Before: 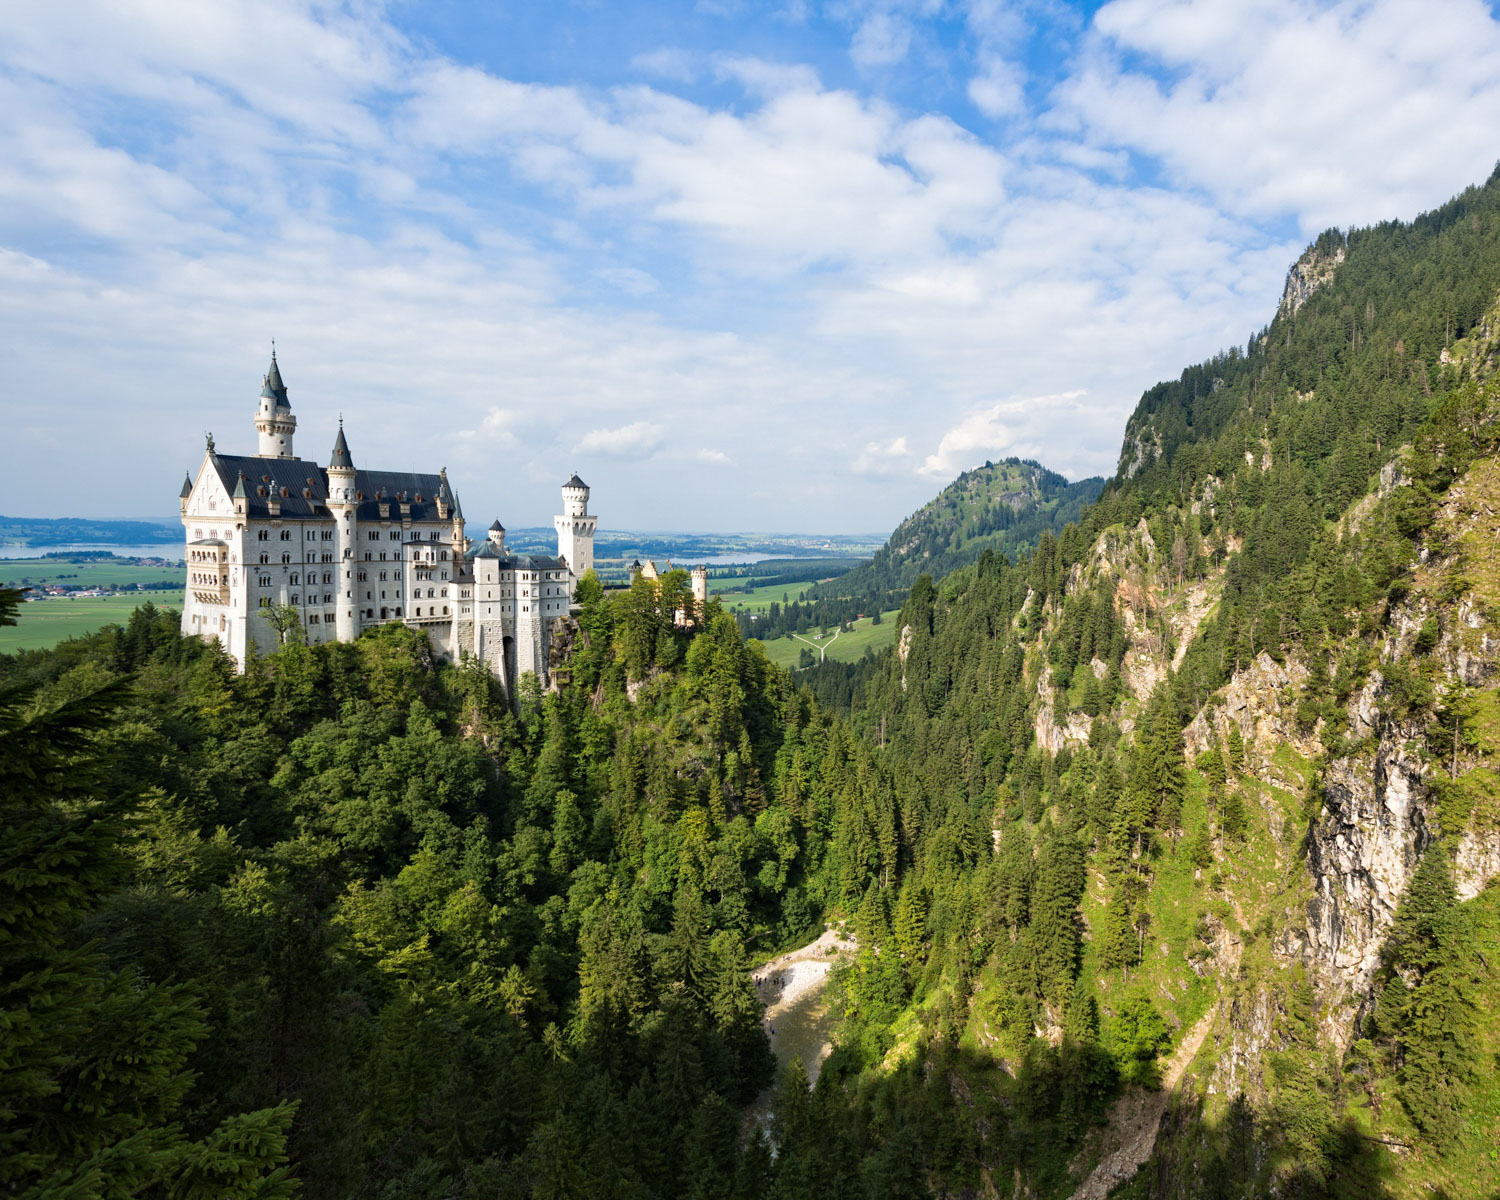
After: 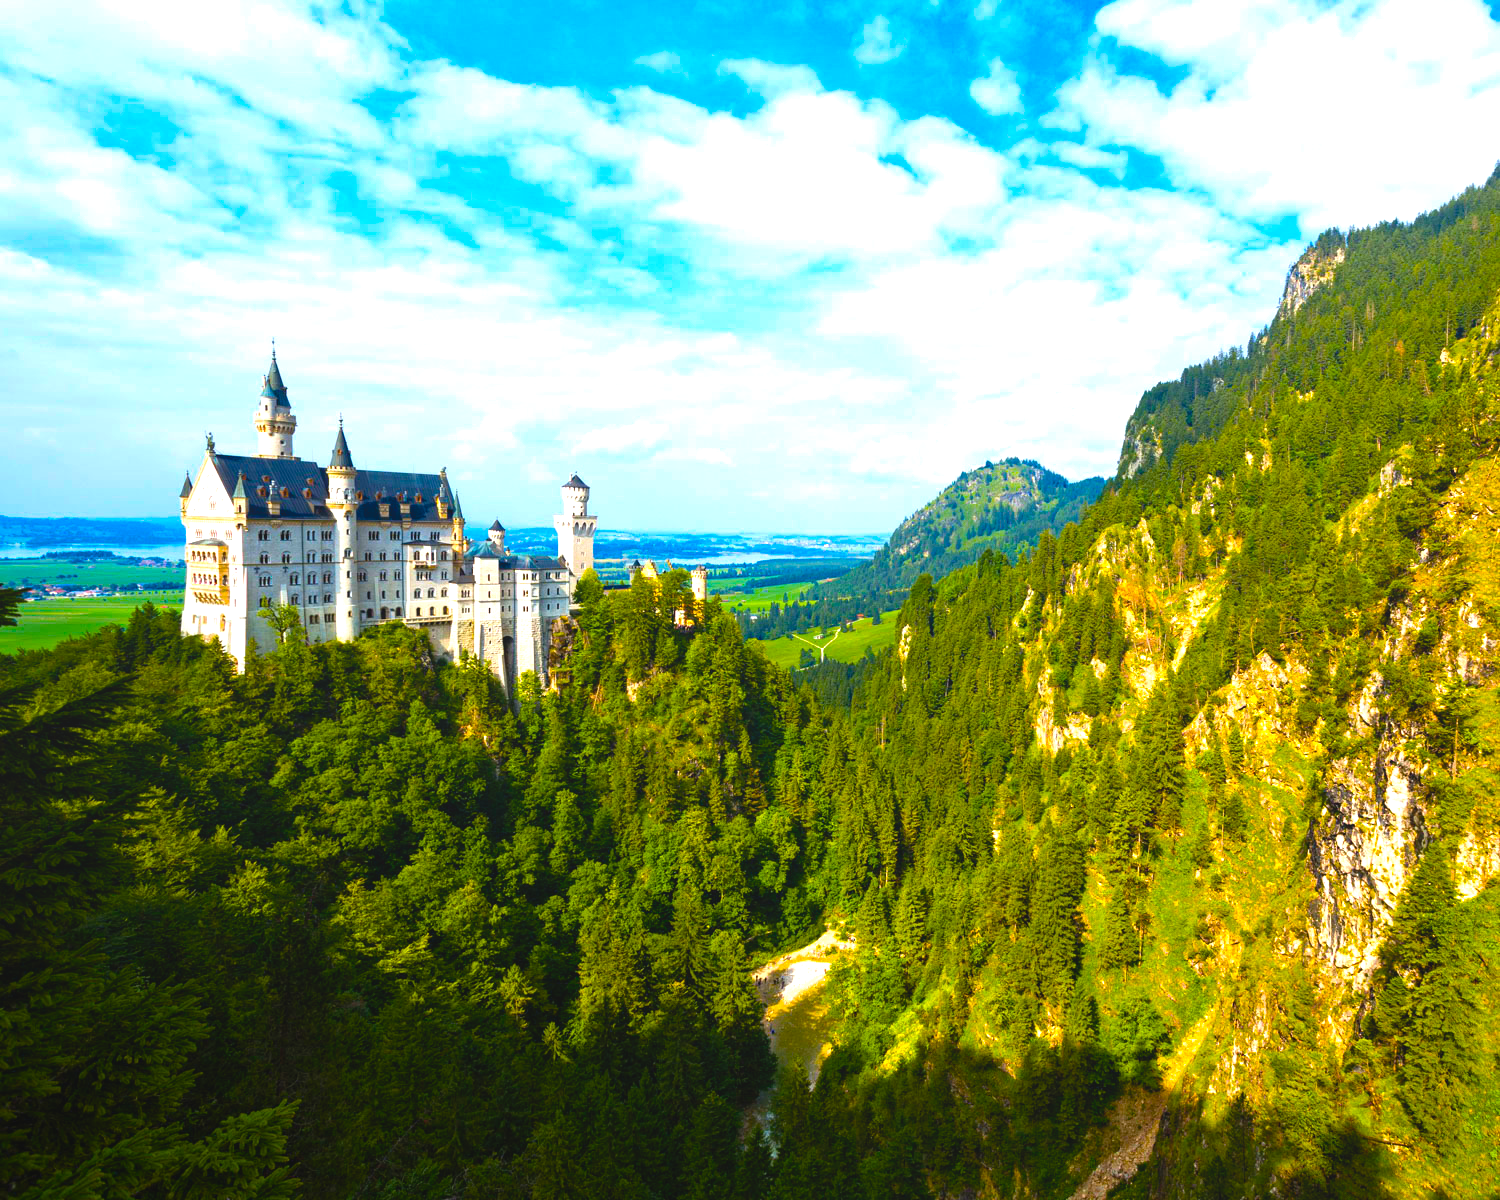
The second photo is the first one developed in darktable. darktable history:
color balance rgb: linear chroma grading › global chroma 20%, perceptual saturation grading › global saturation 65%, perceptual saturation grading › highlights 50%, perceptual saturation grading › shadows 30%, perceptual brilliance grading › global brilliance 12%, perceptual brilliance grading › highlights 15%, global vibrance 20%
local contrast: highlights 68%, shadows 68%, detail 82%, midtone range 0.325
